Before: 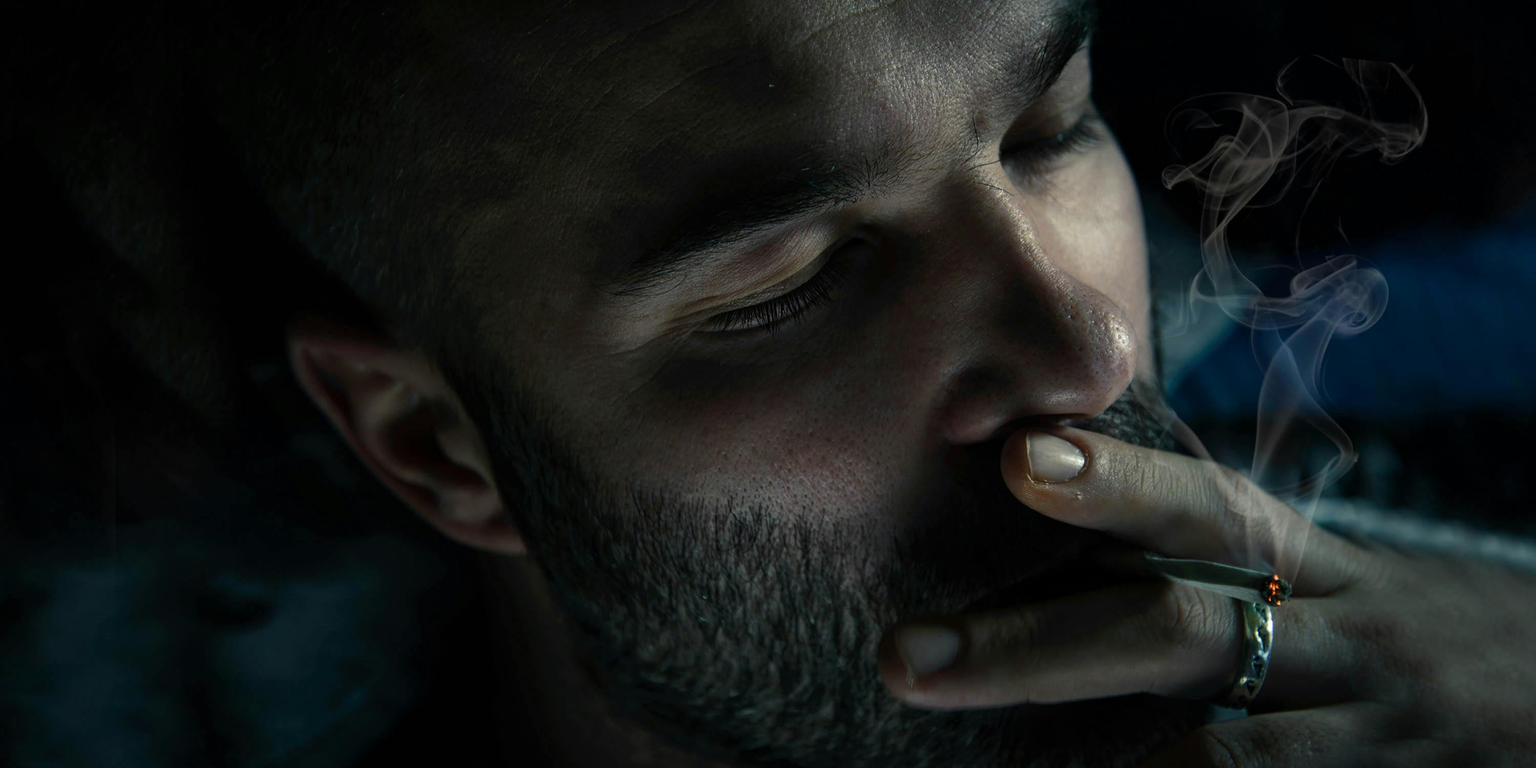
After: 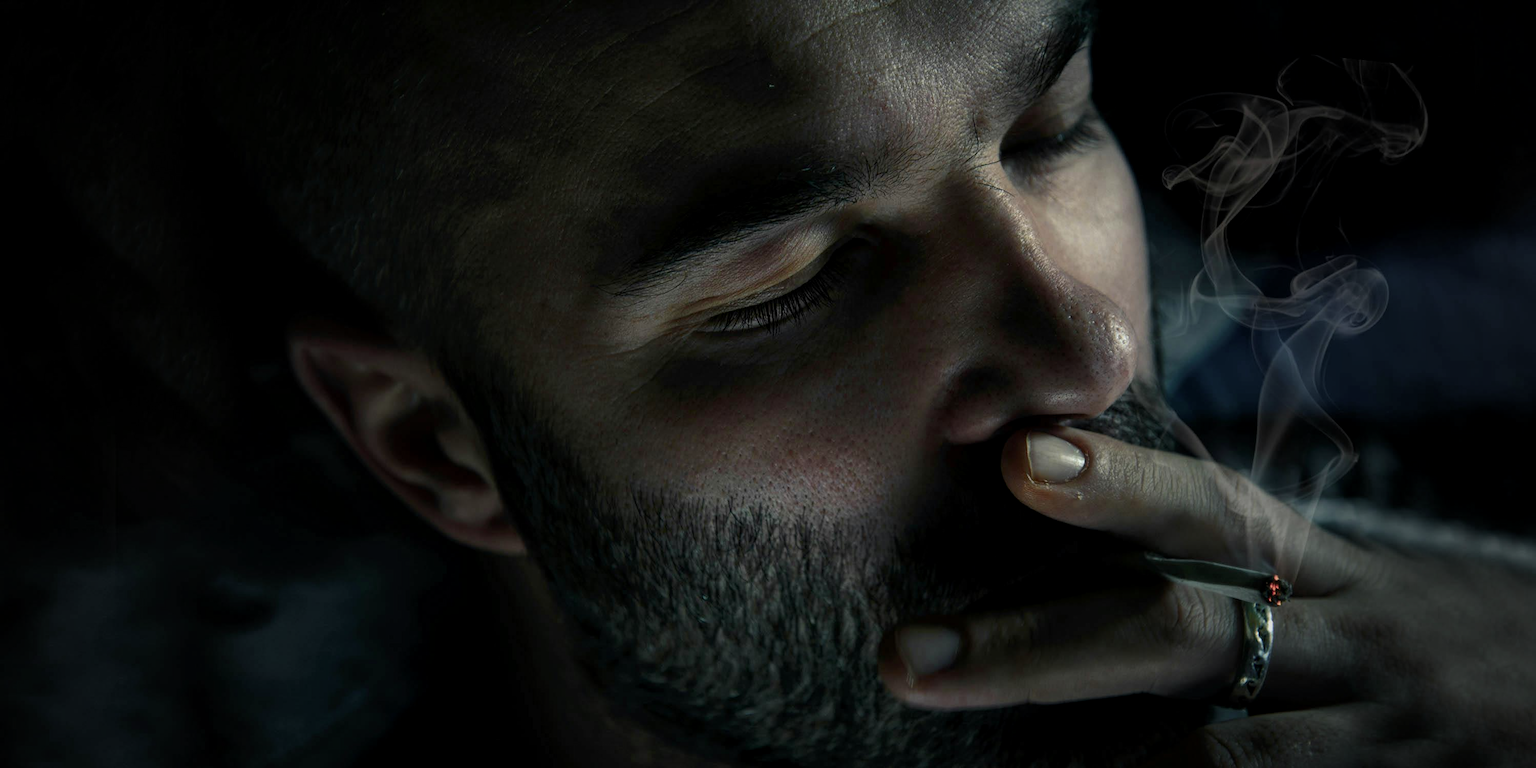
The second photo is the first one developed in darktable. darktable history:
vignetting: fall-off start 17.77%, fall-off radius 137.54%, width/height ratio 0.621, shape 0.6
local contrast: highlights 105%, shadows 100%, detail 120%, midtone range 0.2
color zones: curves: ch1 [(0.24, 0.629) (0.75, 0.5)]; ch2 [(0.255, 0.454) (0.745, 0.491)]
